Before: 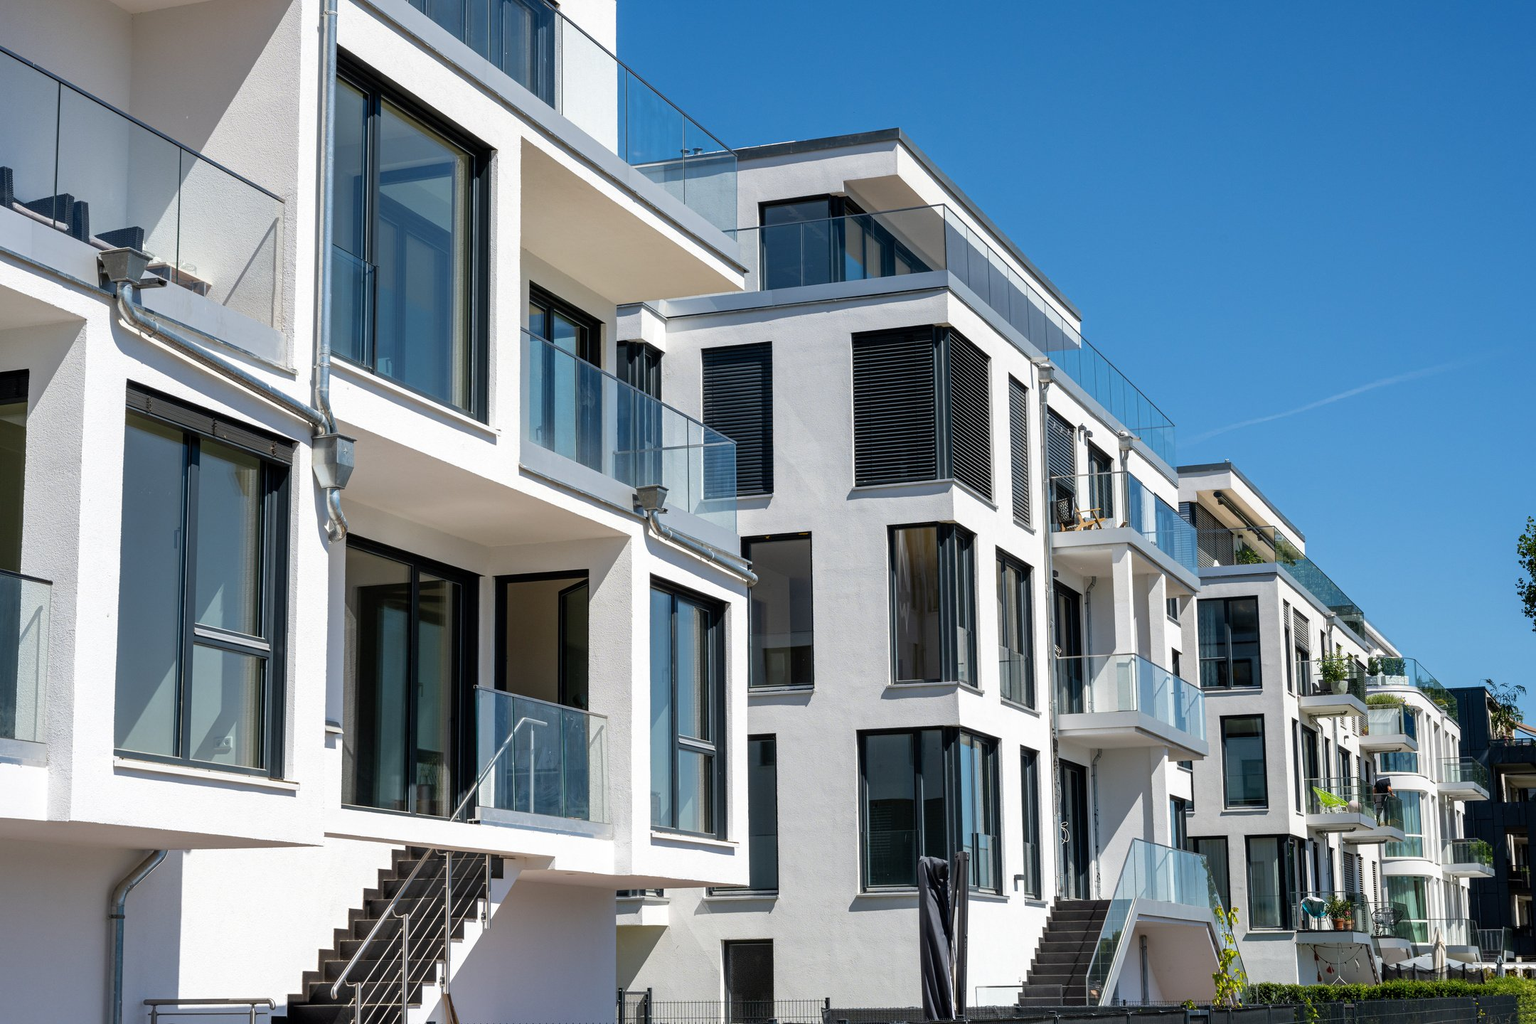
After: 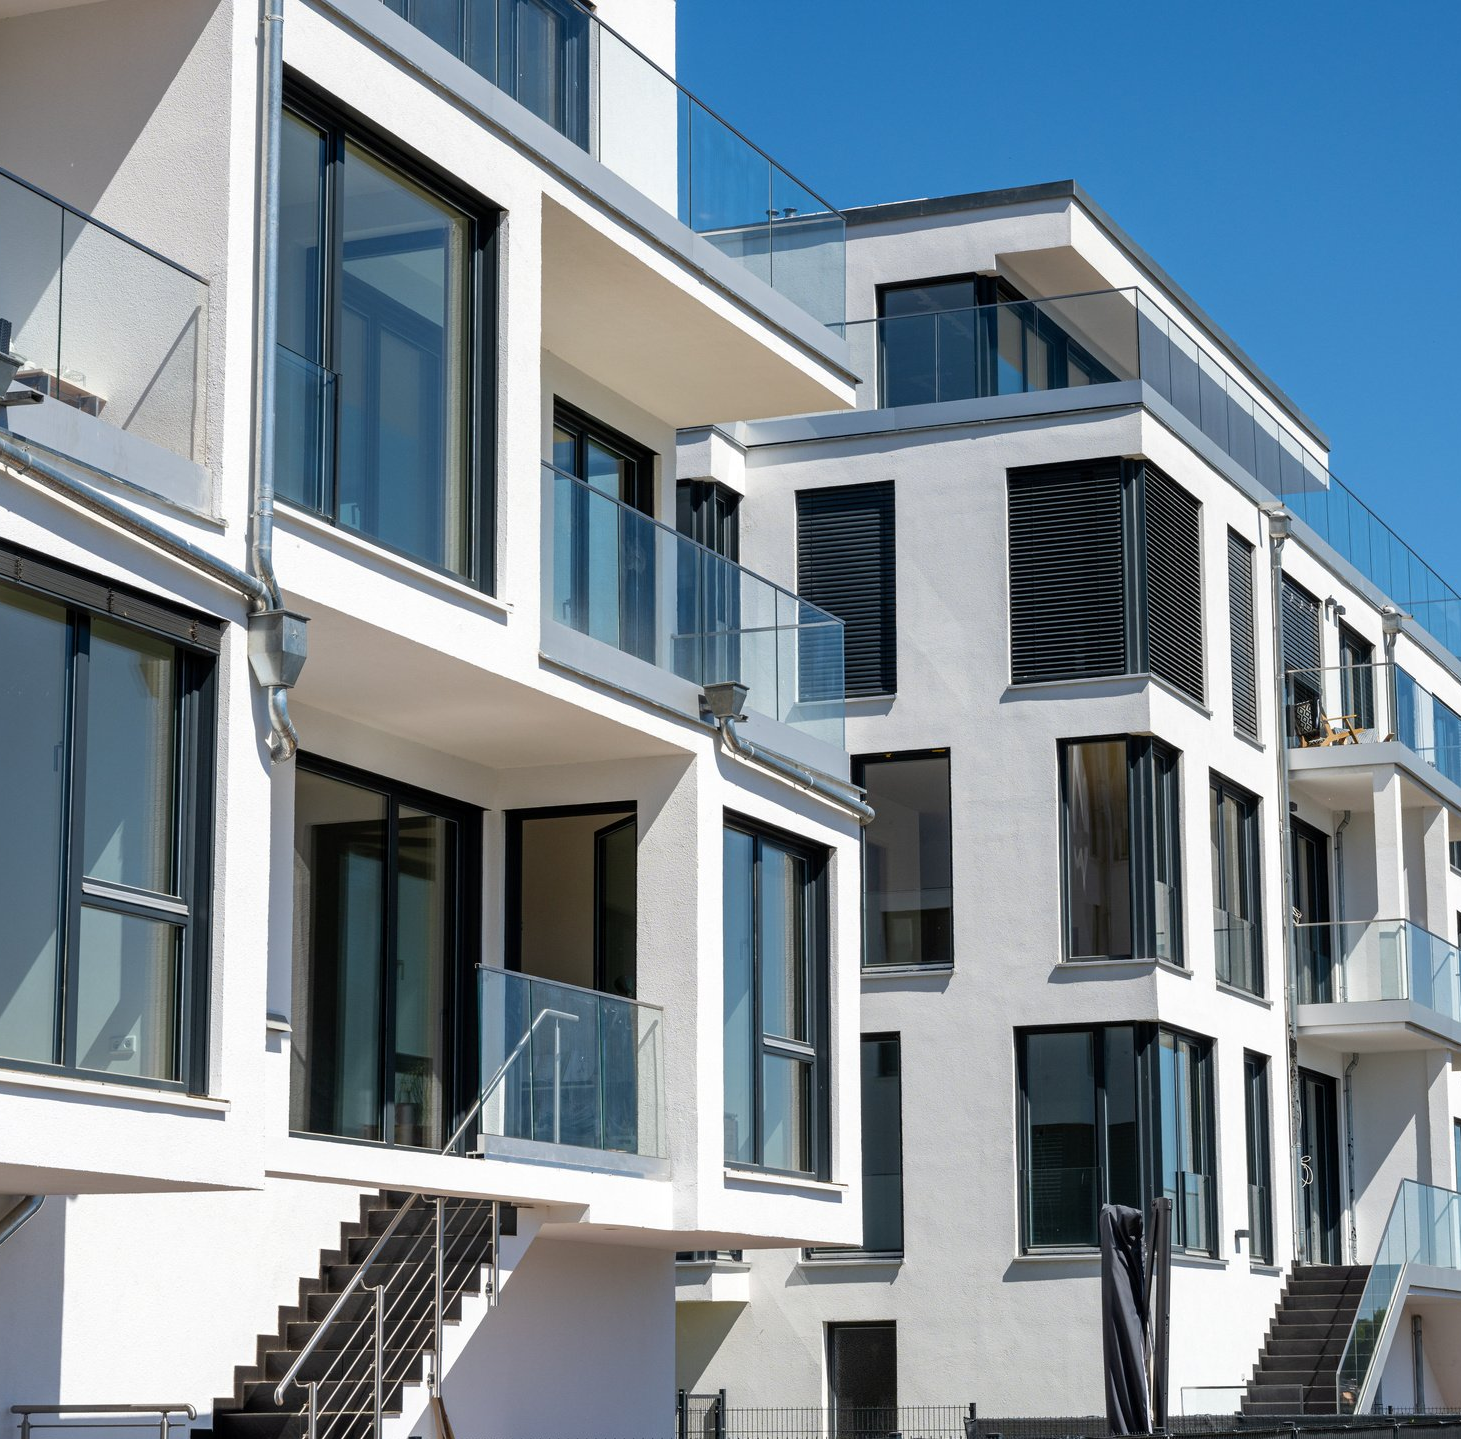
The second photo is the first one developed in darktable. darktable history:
crop and rotate: left 8.853%, right 23.467%
